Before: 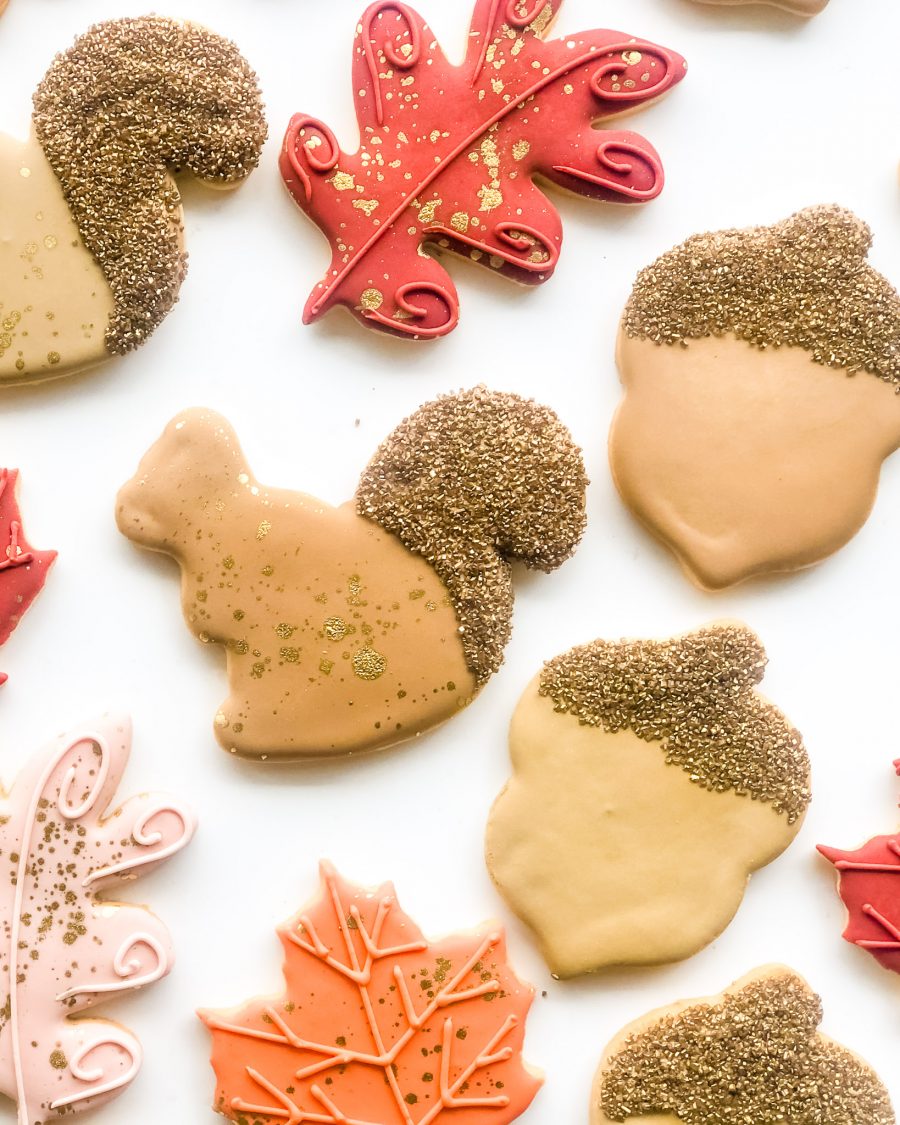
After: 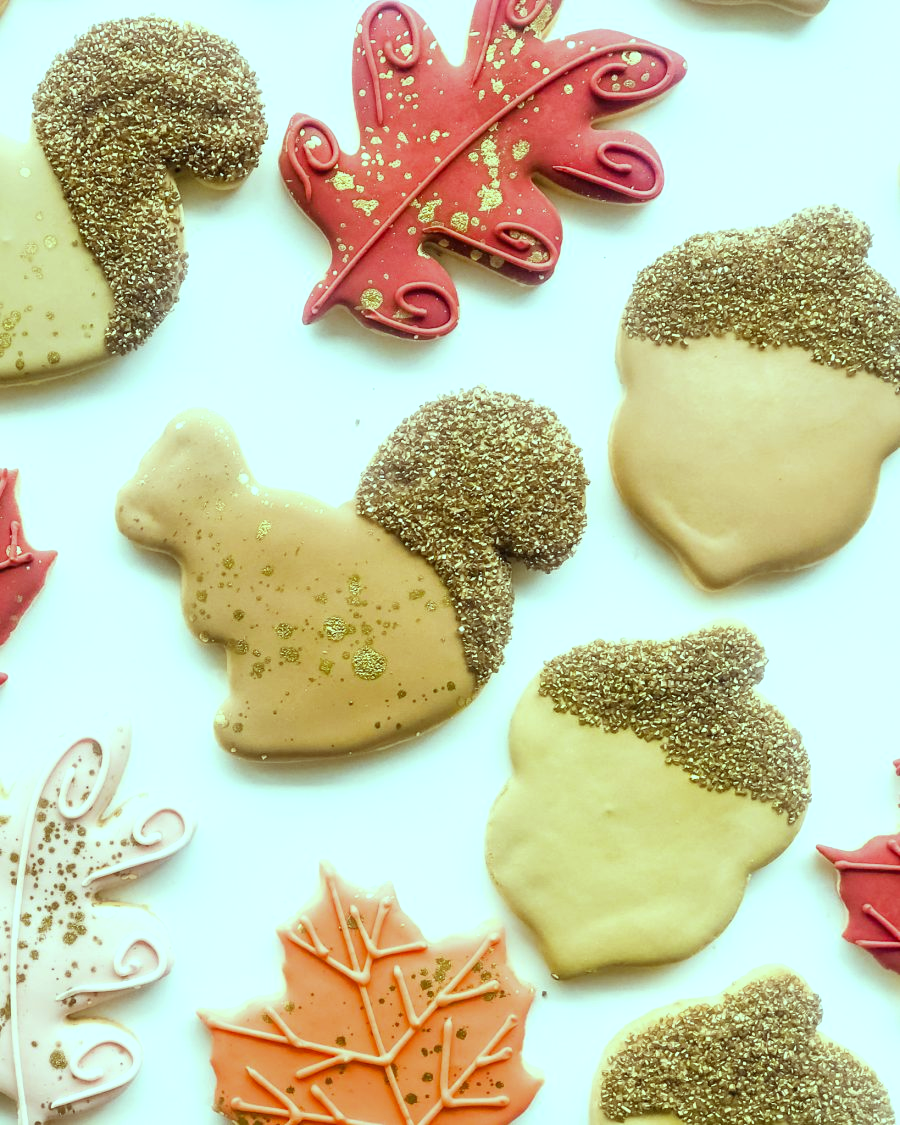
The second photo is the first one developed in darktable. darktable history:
color balance: mode lift, gamma, gain (sRGB), lift [0.997, 0.979, 1.021, 1.011], gamma [1, 1.084, 0.916, 0.998], gain [1, 0.87, 1.13, 1.101], contrast 4.55%, contrast fulcrum 38.24%, output saturation 104.09%
vibrance: on, module defaults
